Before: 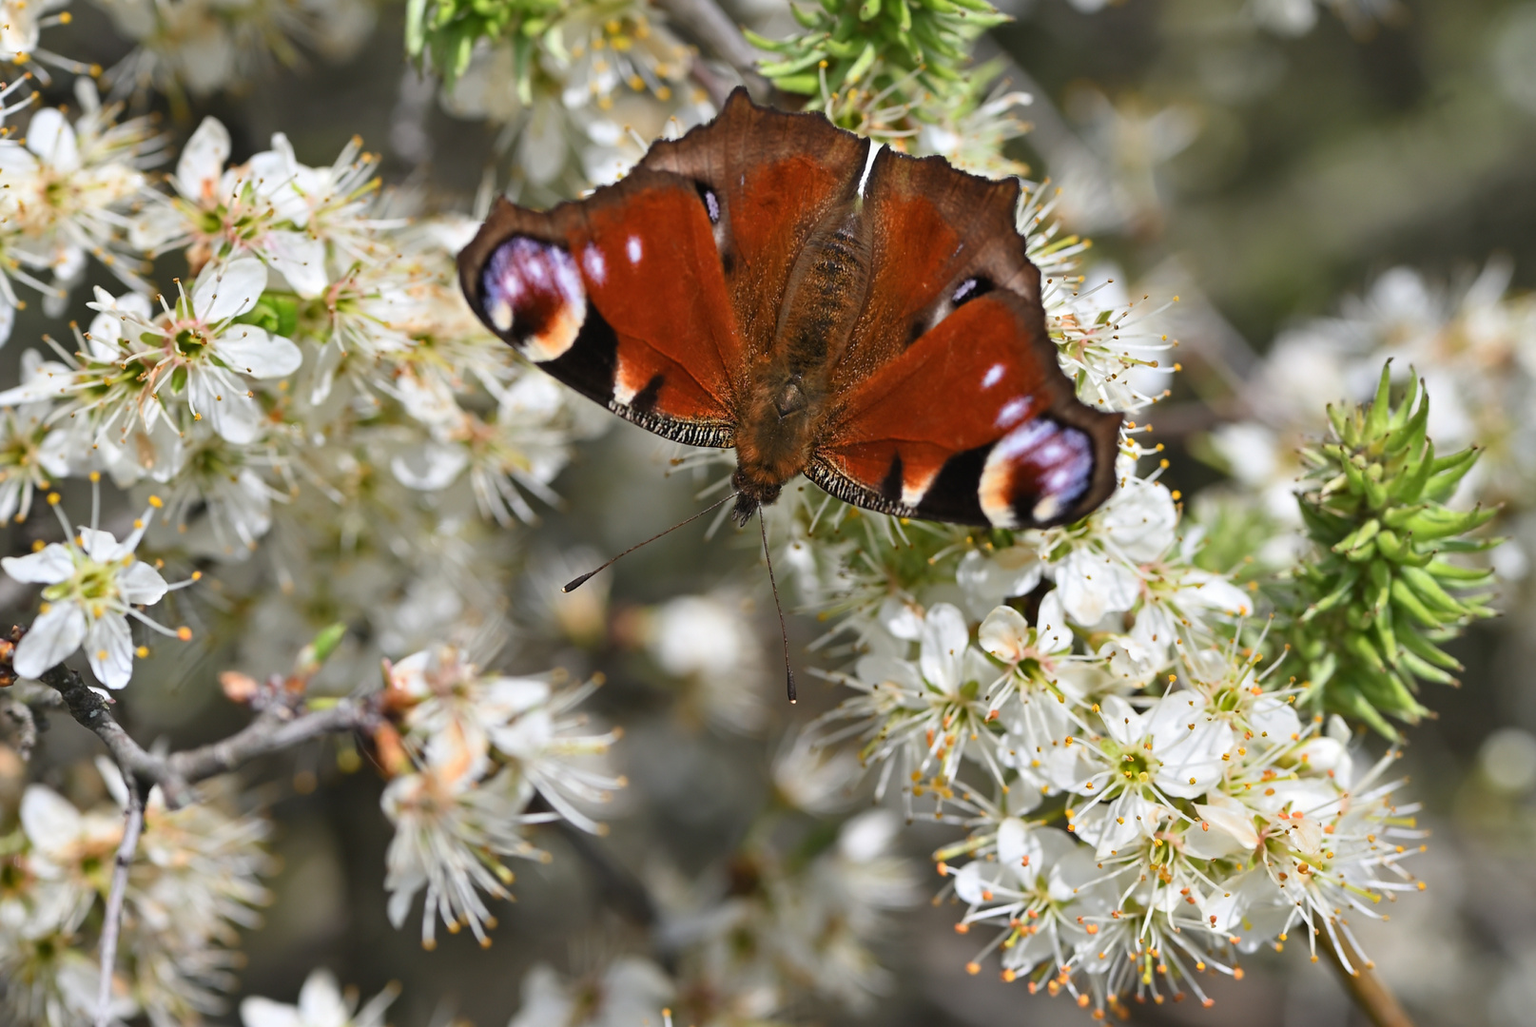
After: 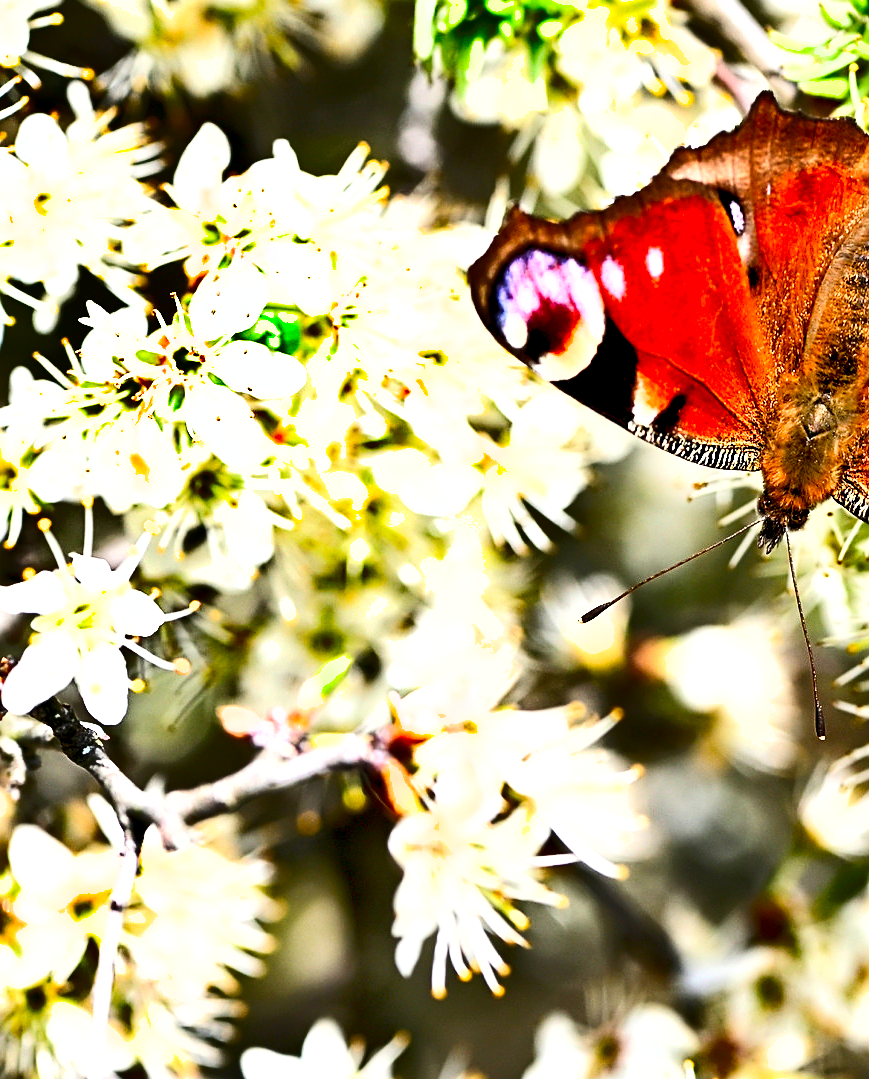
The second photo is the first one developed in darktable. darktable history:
exposure: black level correction 0.015, exposure 1.791 EV, compensate exposure bias true, compensate highlight preservation false
base curve: curves: ch0 [(0, 0) (0.028, 0.03) (0.121, 0.232) (0.46, 0.748) (0.859, 0.968) (1, 1)], exposure shift 0.01
crop: left 0.755%, right 45.414%, bottom 0.085%
sharpen: on, module defaults
shadows and highlights: shadows 24.57, highlights -77.24, soften with gaussian
